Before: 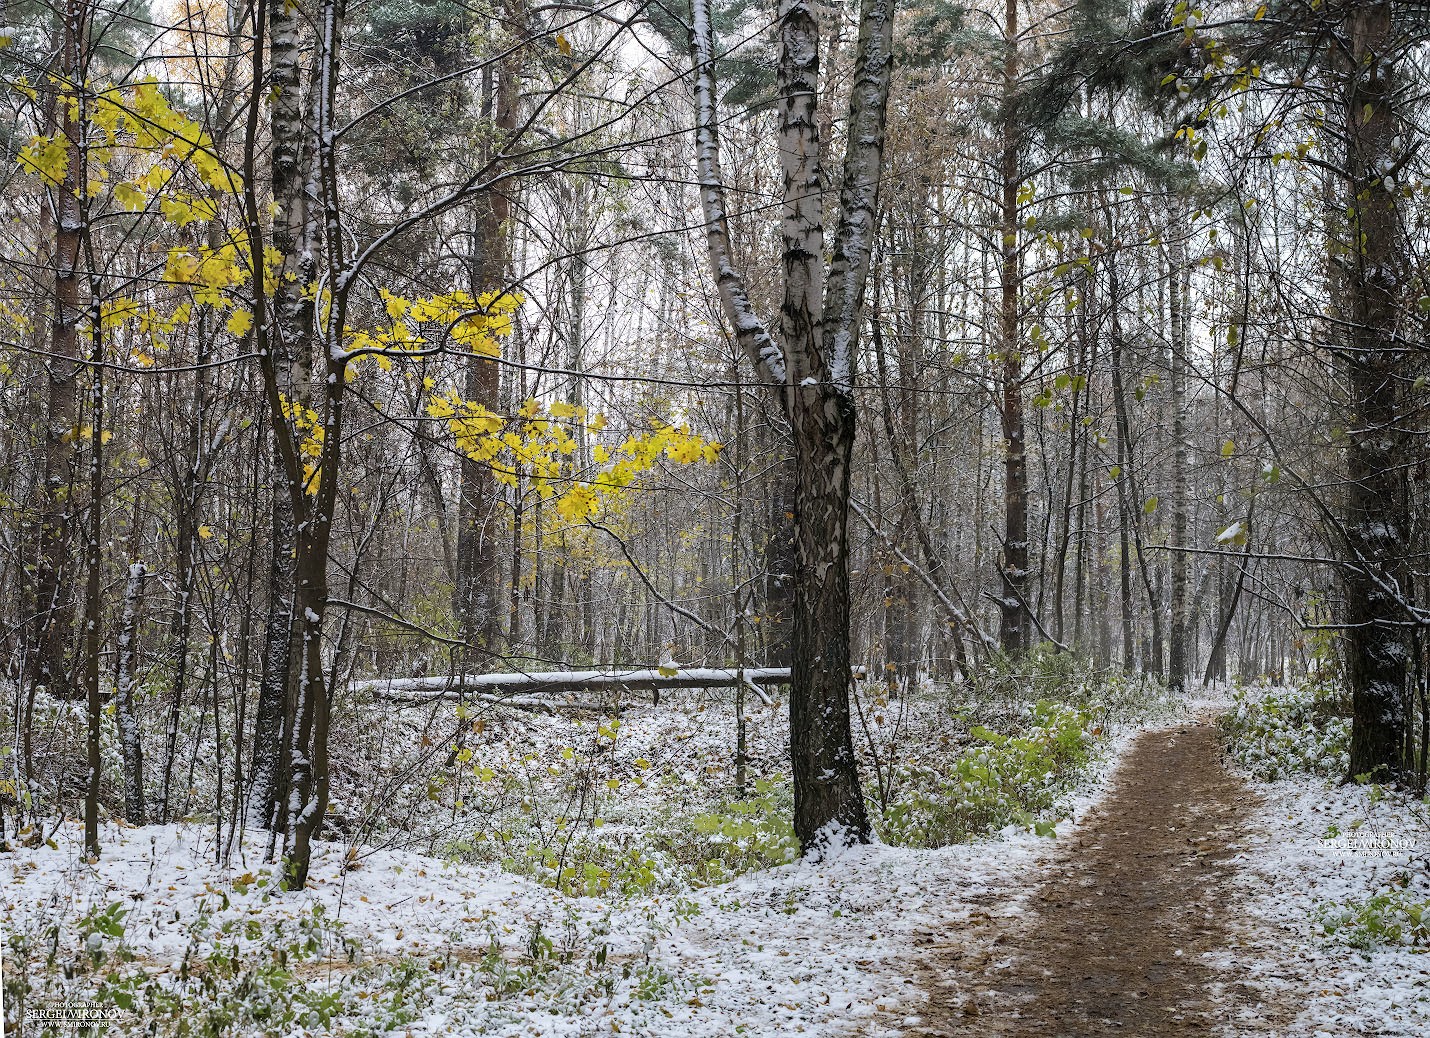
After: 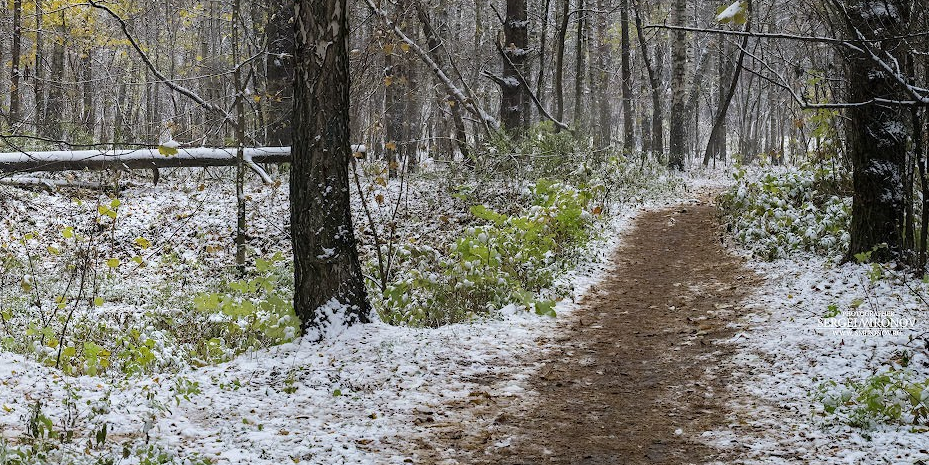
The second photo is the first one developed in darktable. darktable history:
tone equalizer: on, module defaults
haze removal: compatibility mode true, adaptive false
crop and rotate: left 35.03%, top 50.203%, bottom 4.968%
